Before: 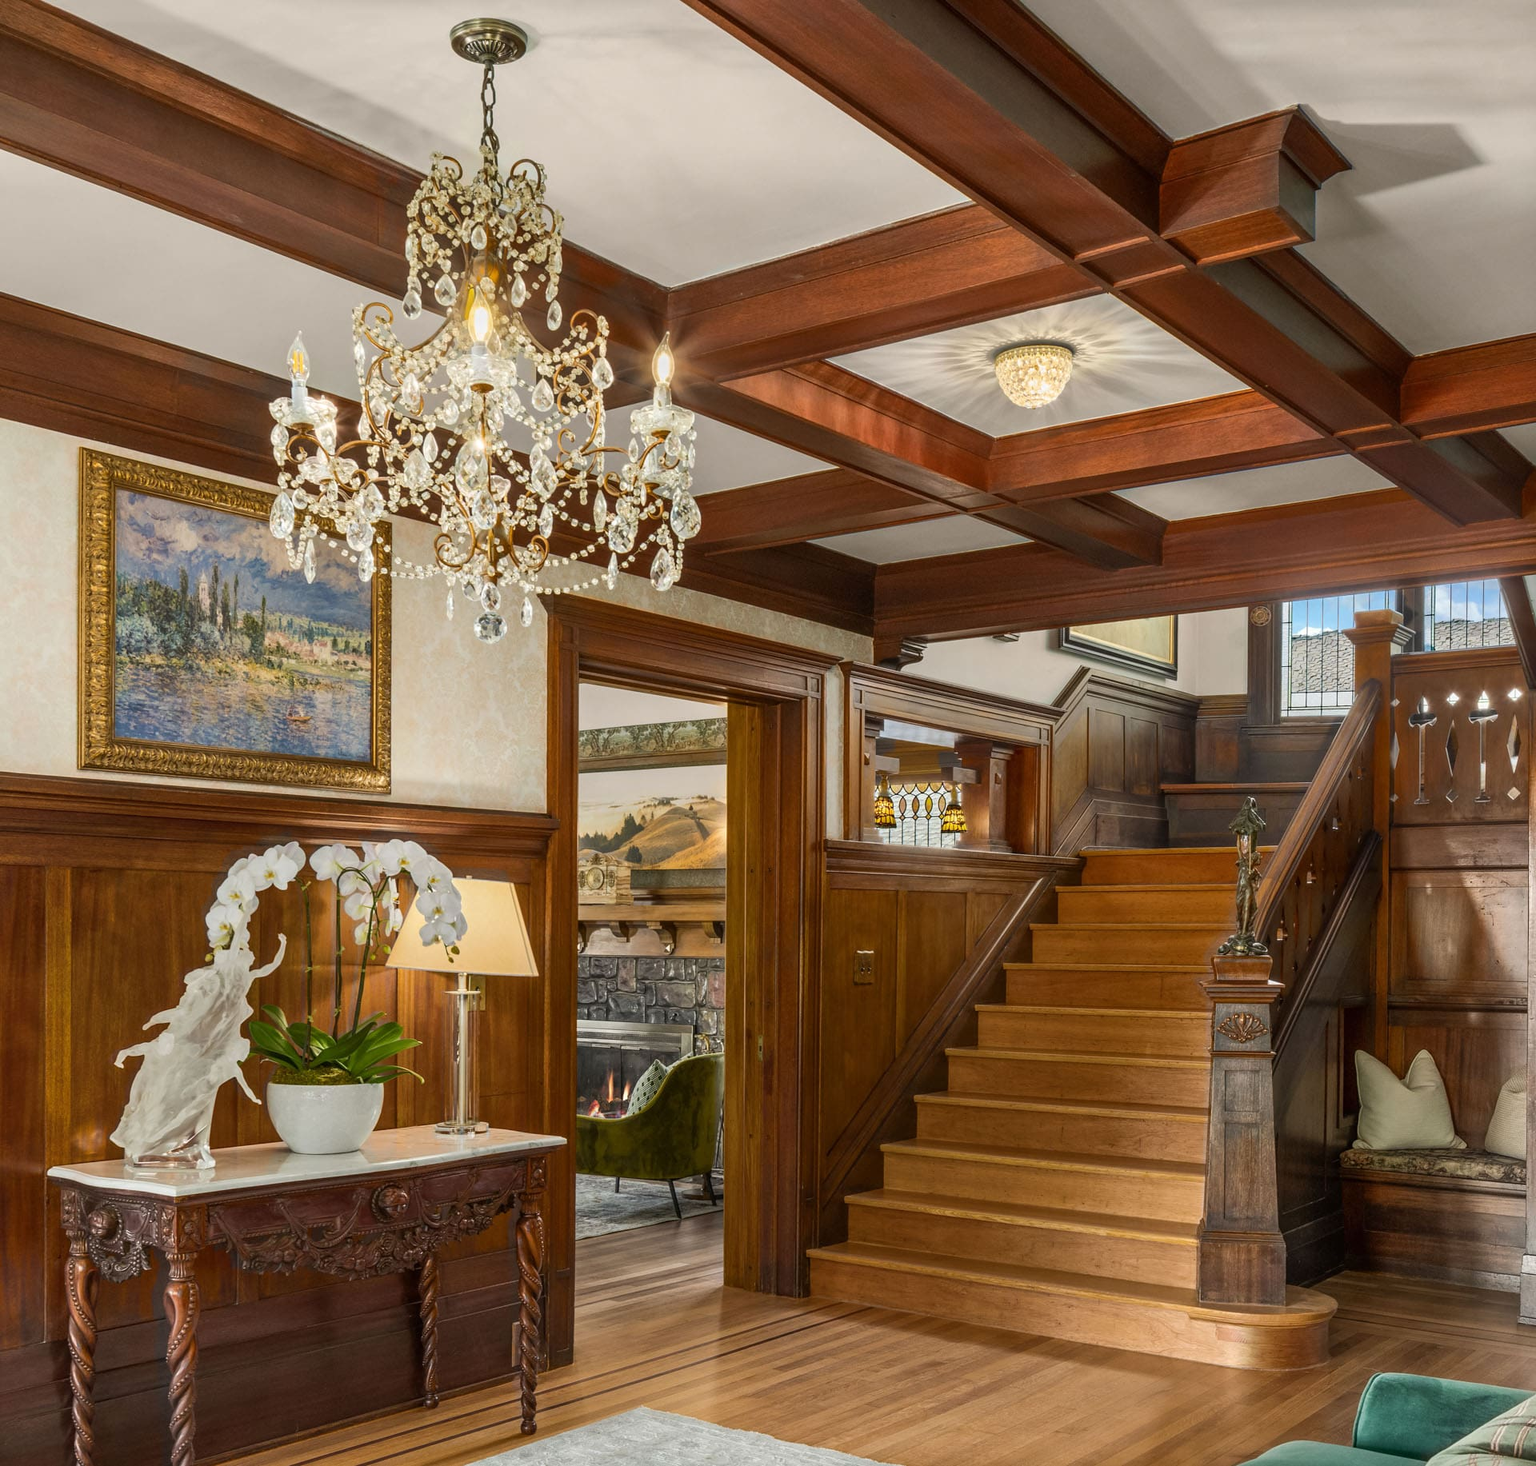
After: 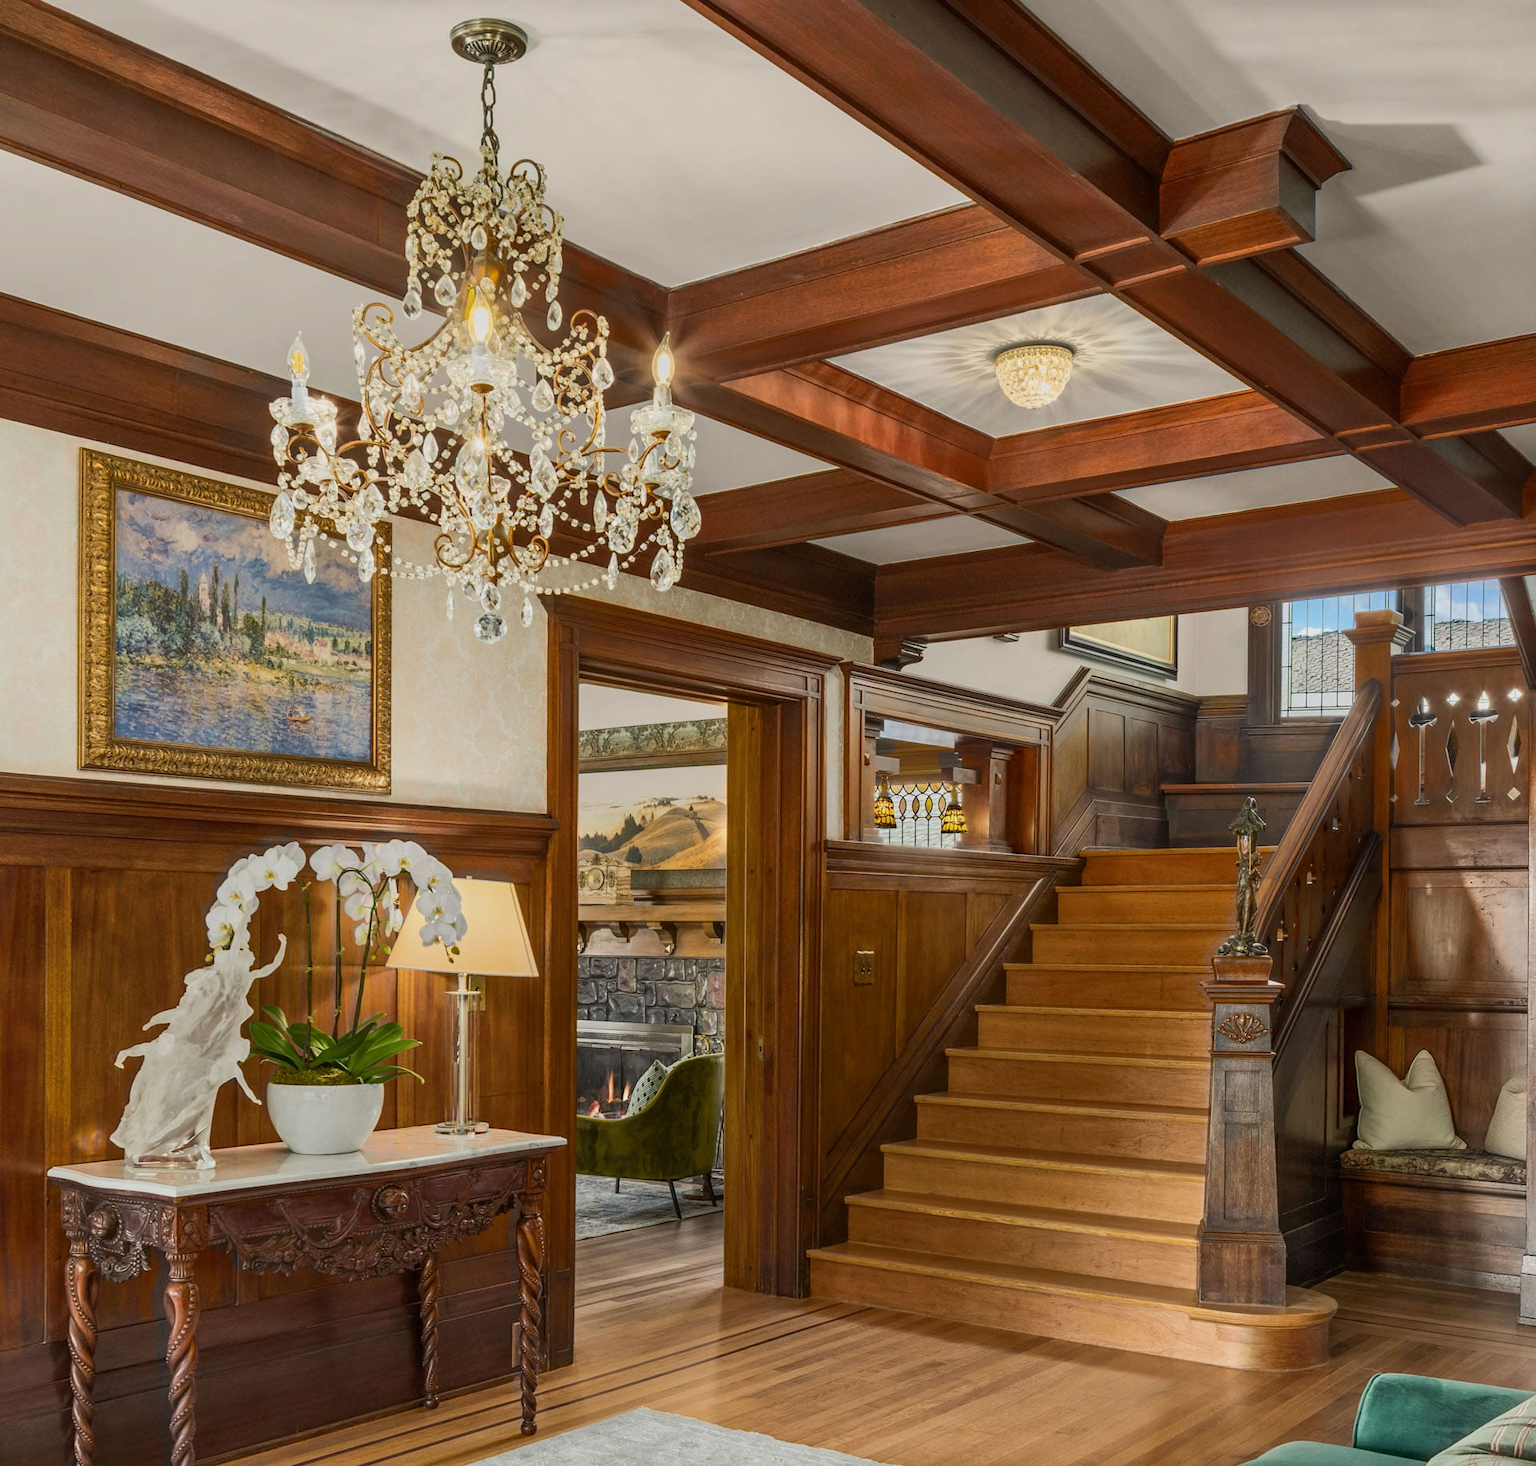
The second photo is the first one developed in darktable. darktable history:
tone equalizer: -8 EV -0.001 EV, -7 EV 0.003 EV, -6 EV -0.032 EV, -5 EV 0.021 EV, -4 EV -0.016 EV, -3 EV 0.031 EV, -2 EV -0.071 EV, -1 EV -0.272 EV, +0 EV -0.581 EV, edges refinement/feathering 500, mask exposure compensation -1.57 EV, preserve details no
